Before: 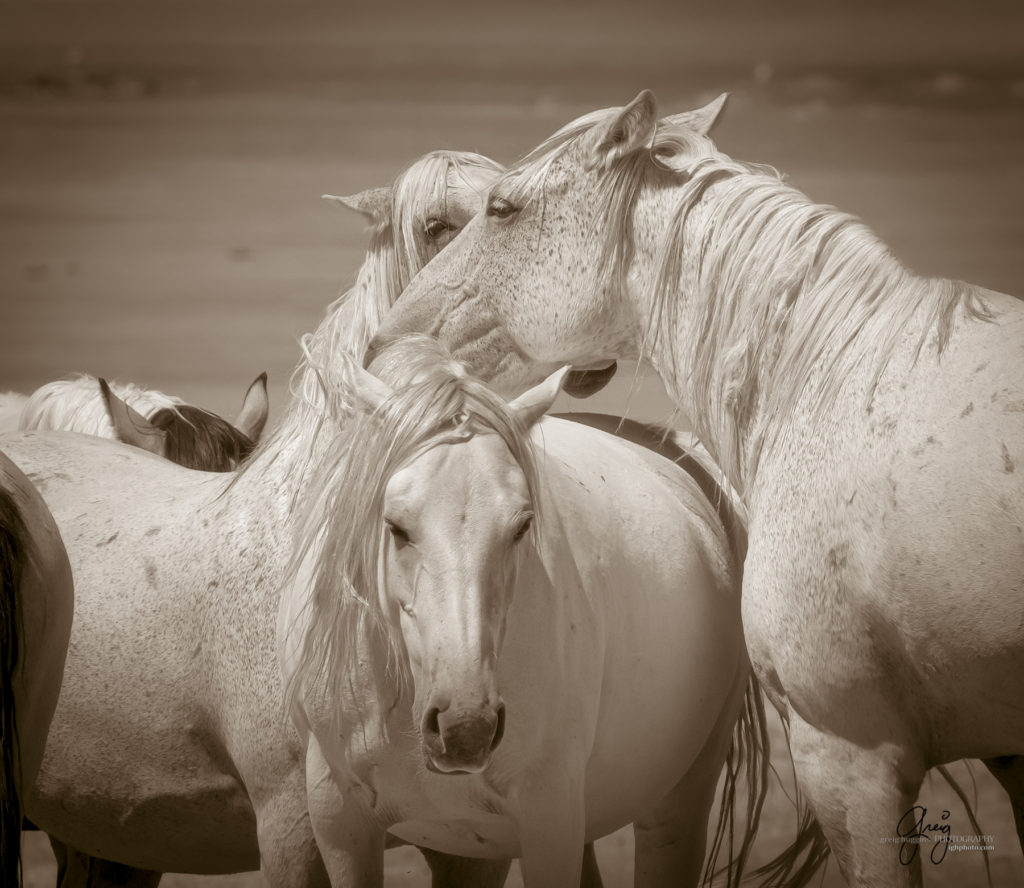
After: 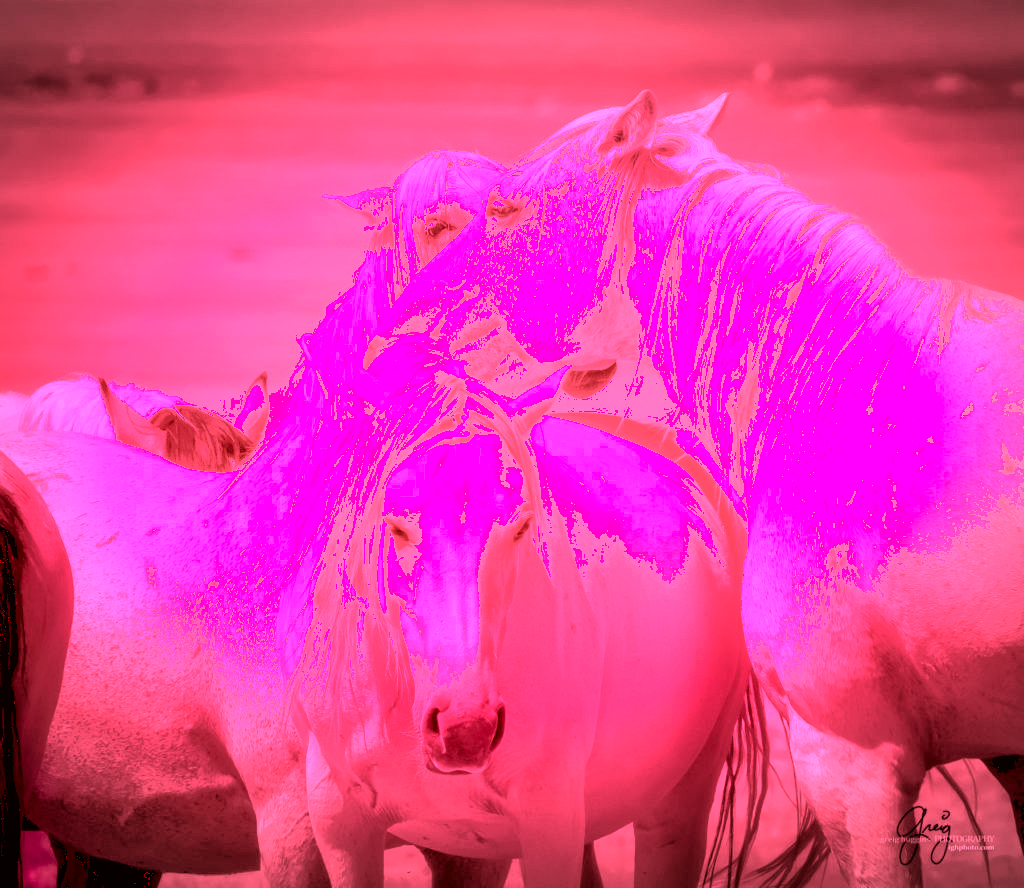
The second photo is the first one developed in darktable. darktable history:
levels: levels [0.036, 0.364, 0.827]
shadows and highlights: shadows -70, highlights 35, soften with gaussian
local contrast: mode bilateral grid, contrast 25, coarseness 50, detail 123%, midtone range 0.2
tone mapping: contrast compression 1.4 | blend: blend mode average, opacity 100%; mask: uniform (no mask)
vibrance: vibrance 50%
vignetting: fall-off radius 100%, width/height ratio 1.337
zone system: zone [-1 ×8, 0.827, -1 ×16]
color correction: highlights a* 6.27, highlights b* 8.19, shadows a* 5.94, shadows b* 7.23, saturation 0.9
white balance: red 2.42, blue 1.533
exposure: black level correction 0.005, exposure 0.286 EV, compensate highlight preservation false
tone curve: curves: ch0 [(0, 0) (0.004, 0.001) (0.133, 0.078) (0.325, 0.241) (0.832, 0.917) (1, 1)], color space Lab, linked channels, preserve colors none
color contrast: blue-yellow contrast 0.7
